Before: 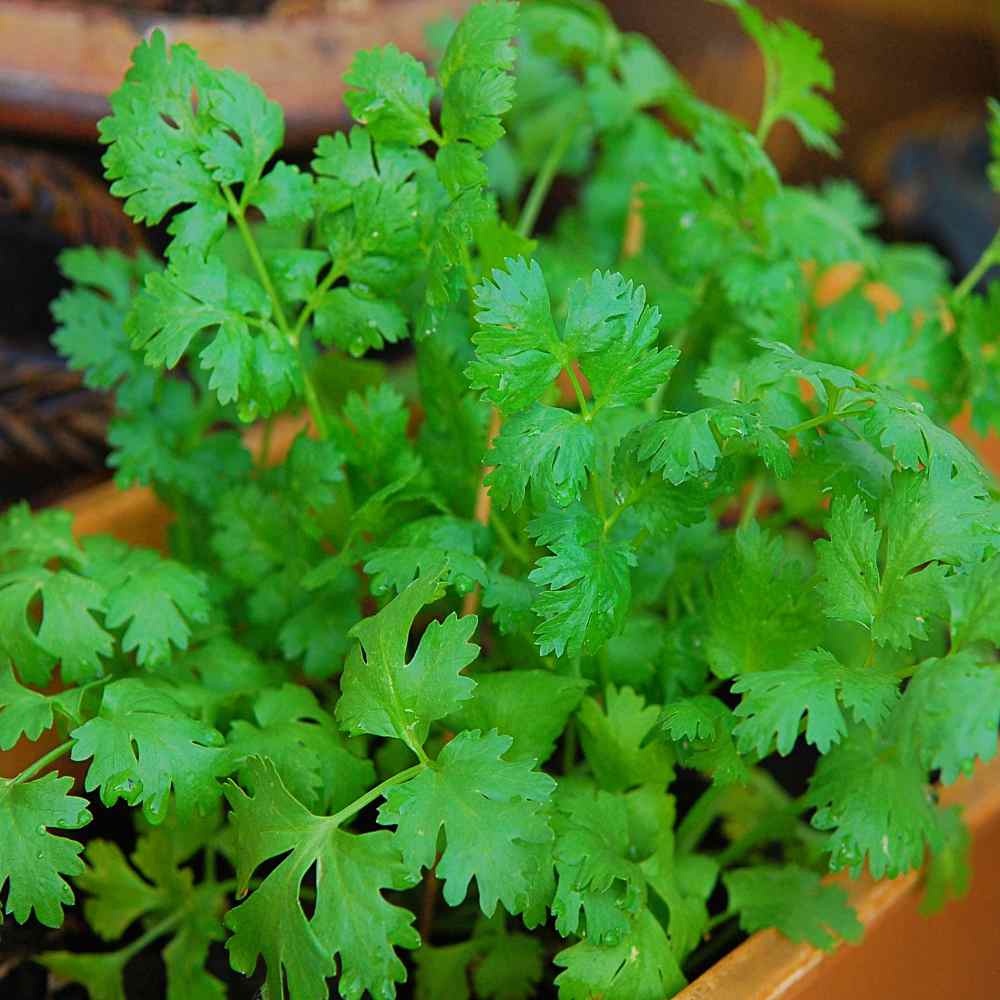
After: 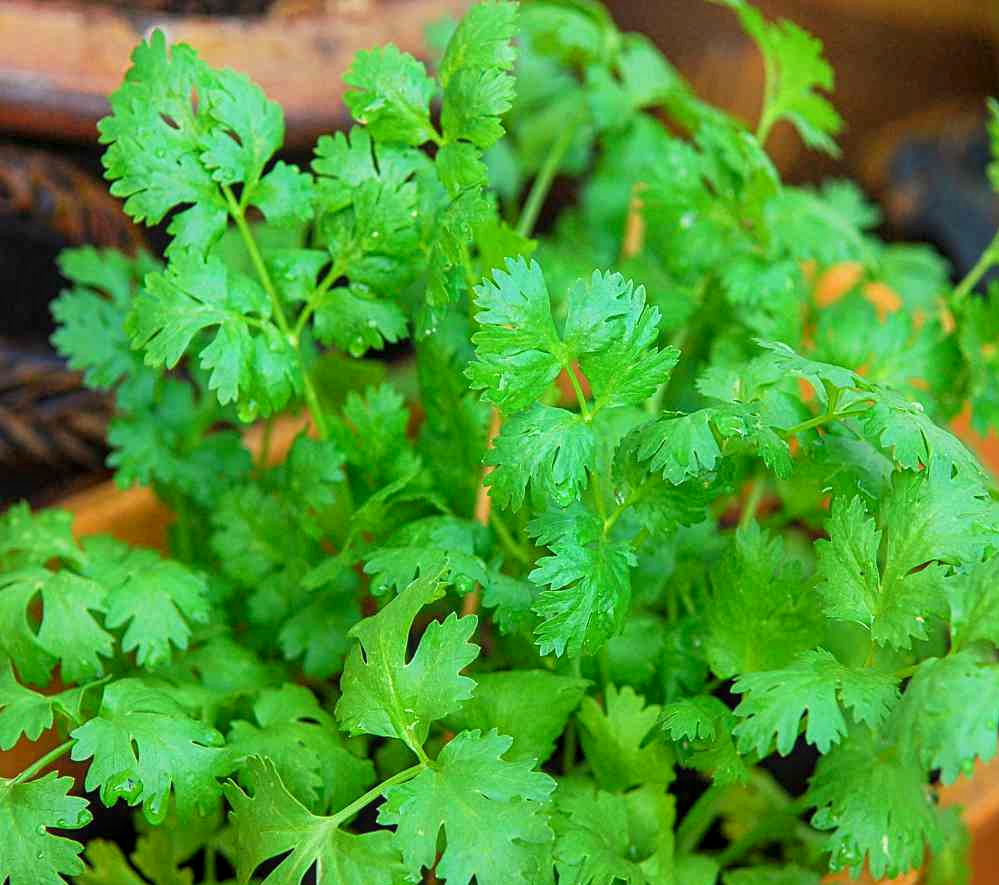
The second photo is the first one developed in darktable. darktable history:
local contrast: on, module defaults
crop and rotate: top 0%, bottom 11.49%
contrast equalizer: y [[0.5, 0.5, 0.472, 0.5, 0.5, 0.5], [0.5 ×6], [0.5 ×6], [0 ×6], [0 ×6]]
exposure: black level correction 0.001, exposure 0.5 EV, compensate exposure bias true, compensate highlight preservation false
